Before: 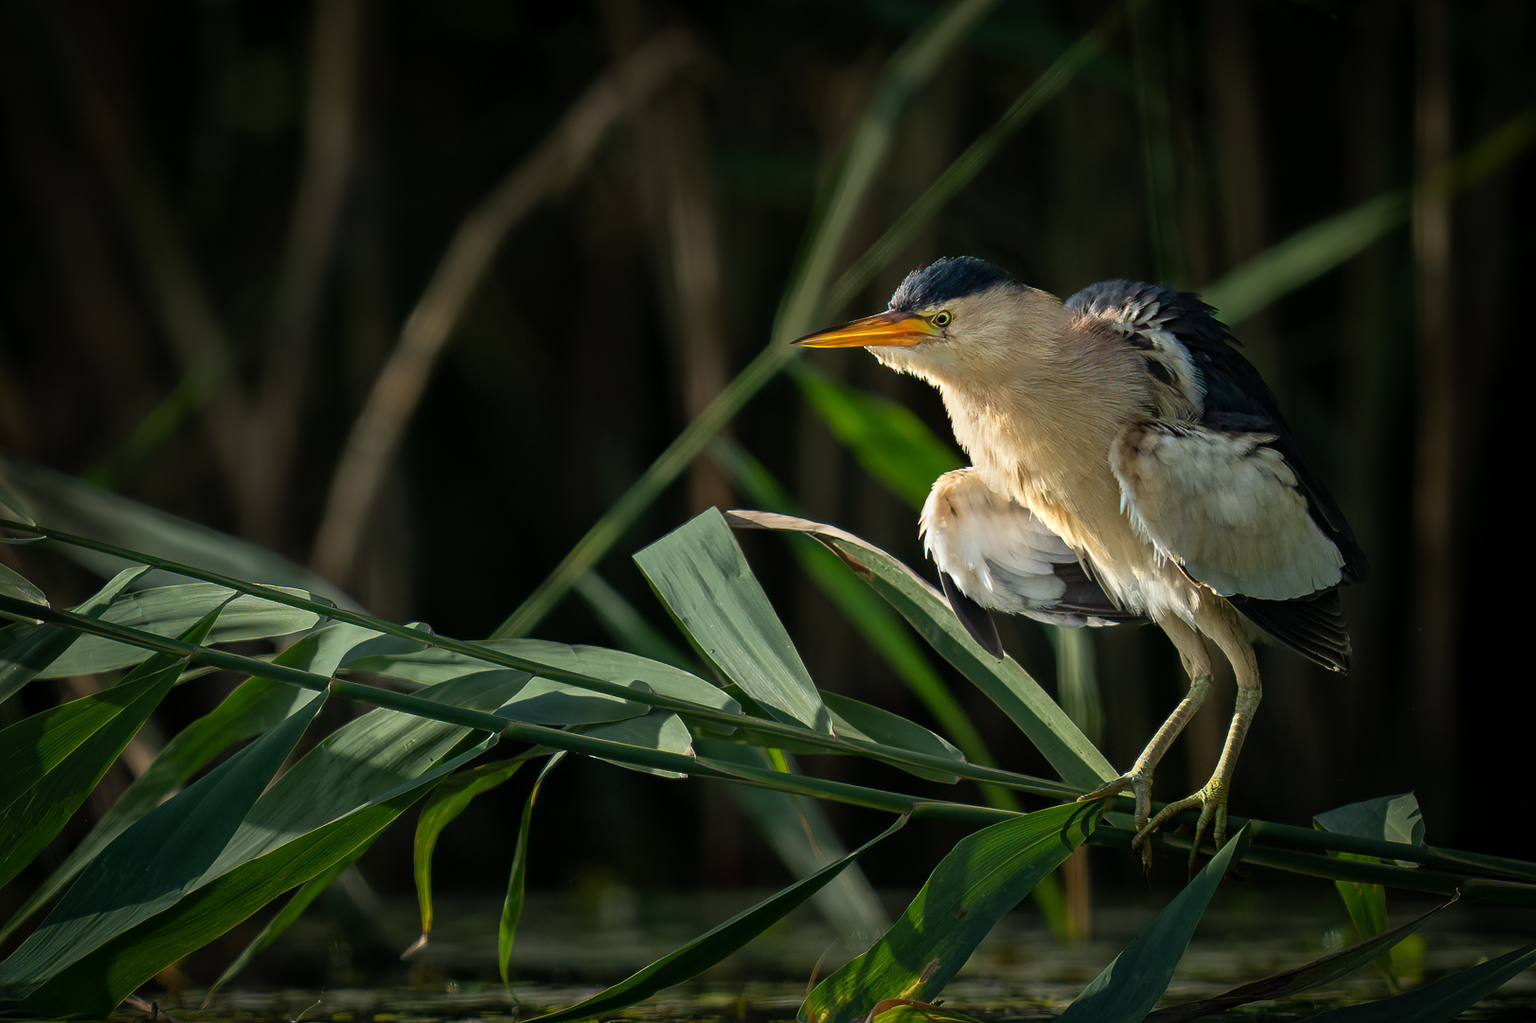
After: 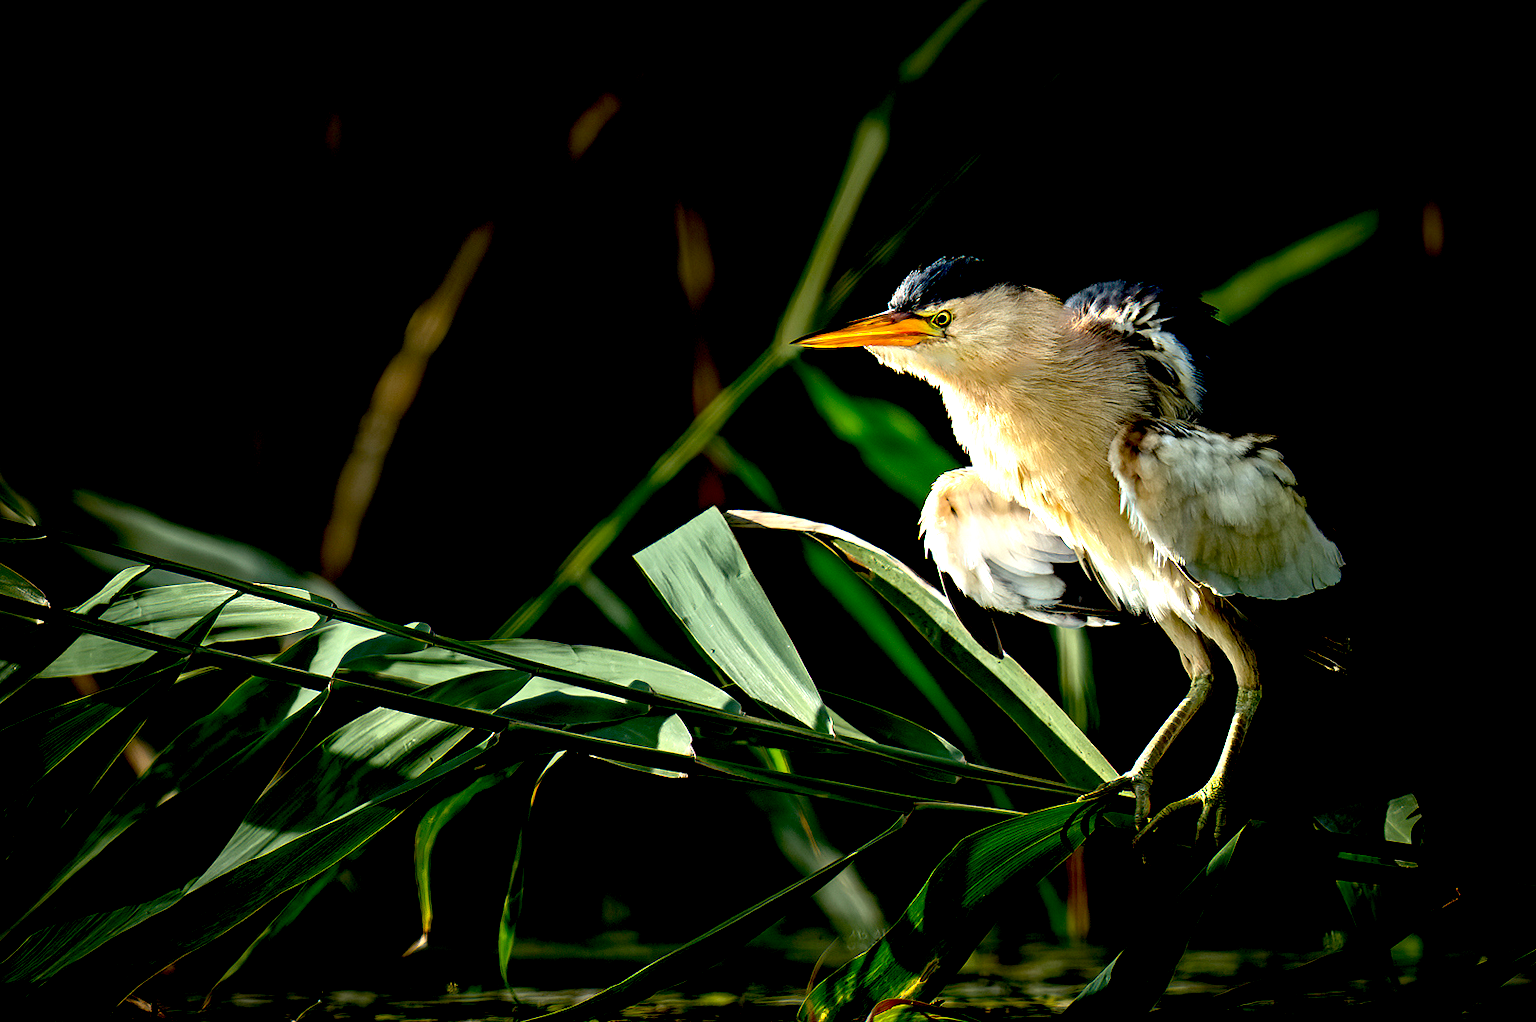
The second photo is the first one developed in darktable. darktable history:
tone equalizer: -8 EV -0.417 EV, -7 EV -0.389 EV, -6 EV -0.333 EV, -5 EV -0.222 EV, -3 EV 0.222 EV, -2 EV 0.333 EV, -1 EV 0.389 EV, +0 EV 0.417 EV, edges refinement/feathering 500, mask exposure compensation -1.57 EV, preserve details no
exposure: black level correction 0.035, exposure 0.9 EV, compensate highlight preservation false
